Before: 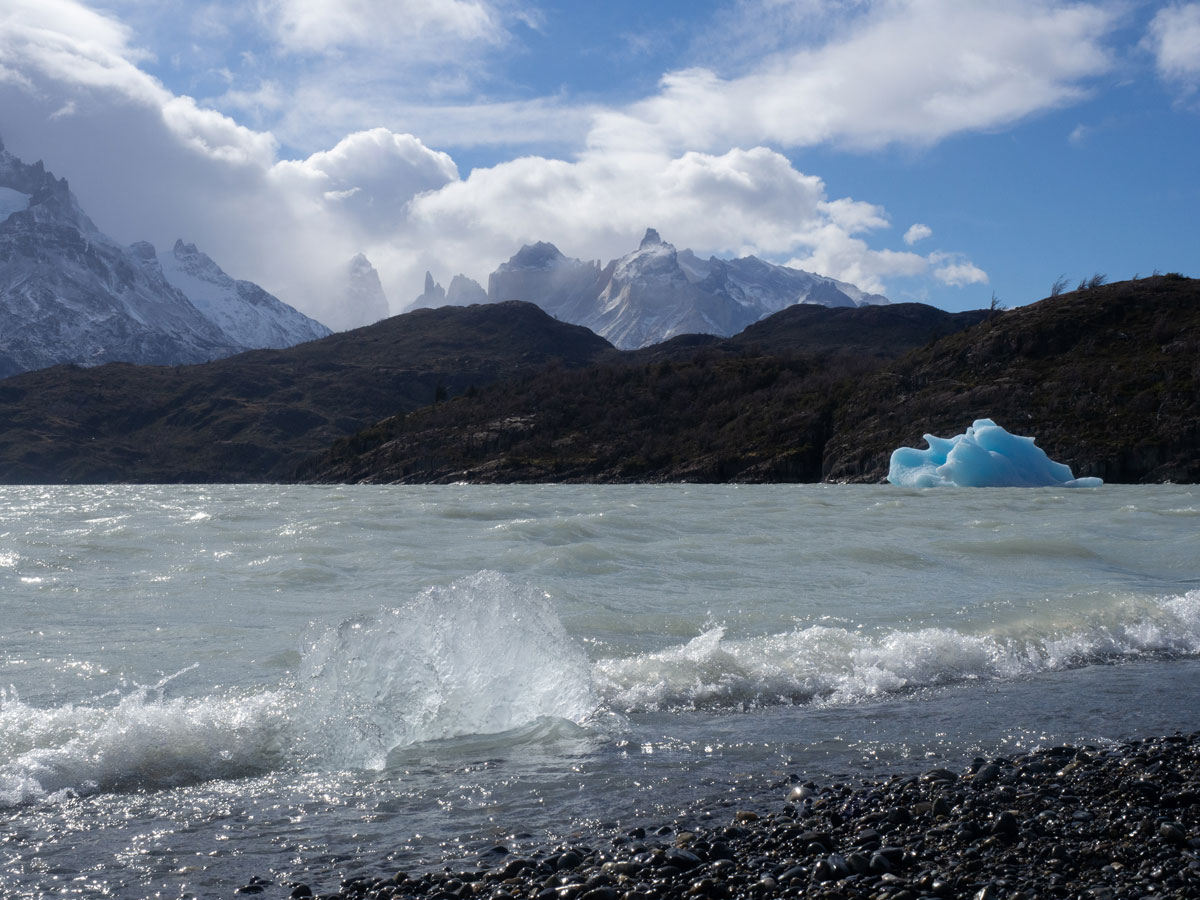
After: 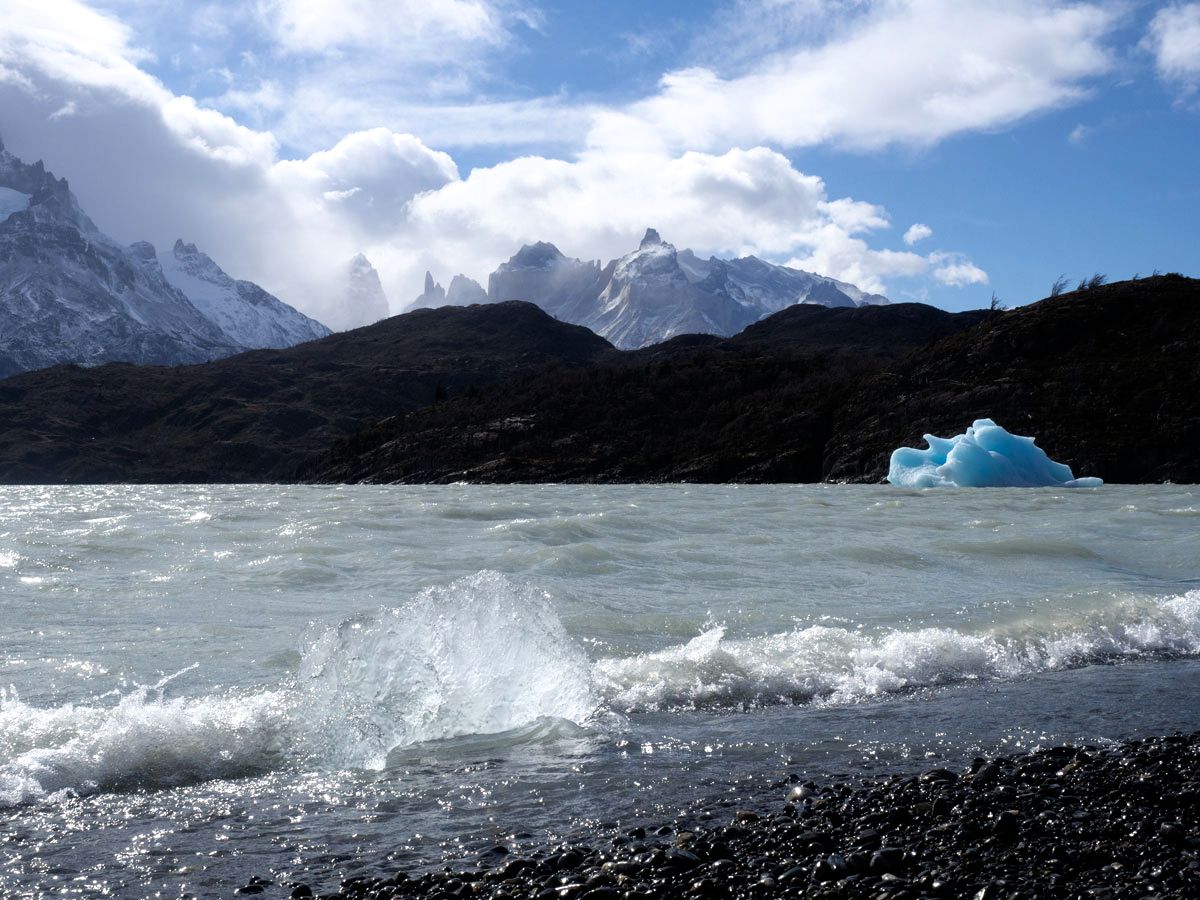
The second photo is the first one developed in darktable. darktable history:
contrast brightness saturation: saturation 0.099
filmic rgb: black relative exposure -8.02 EV, white relative exposure 2.2 EV, hardness 6.96
